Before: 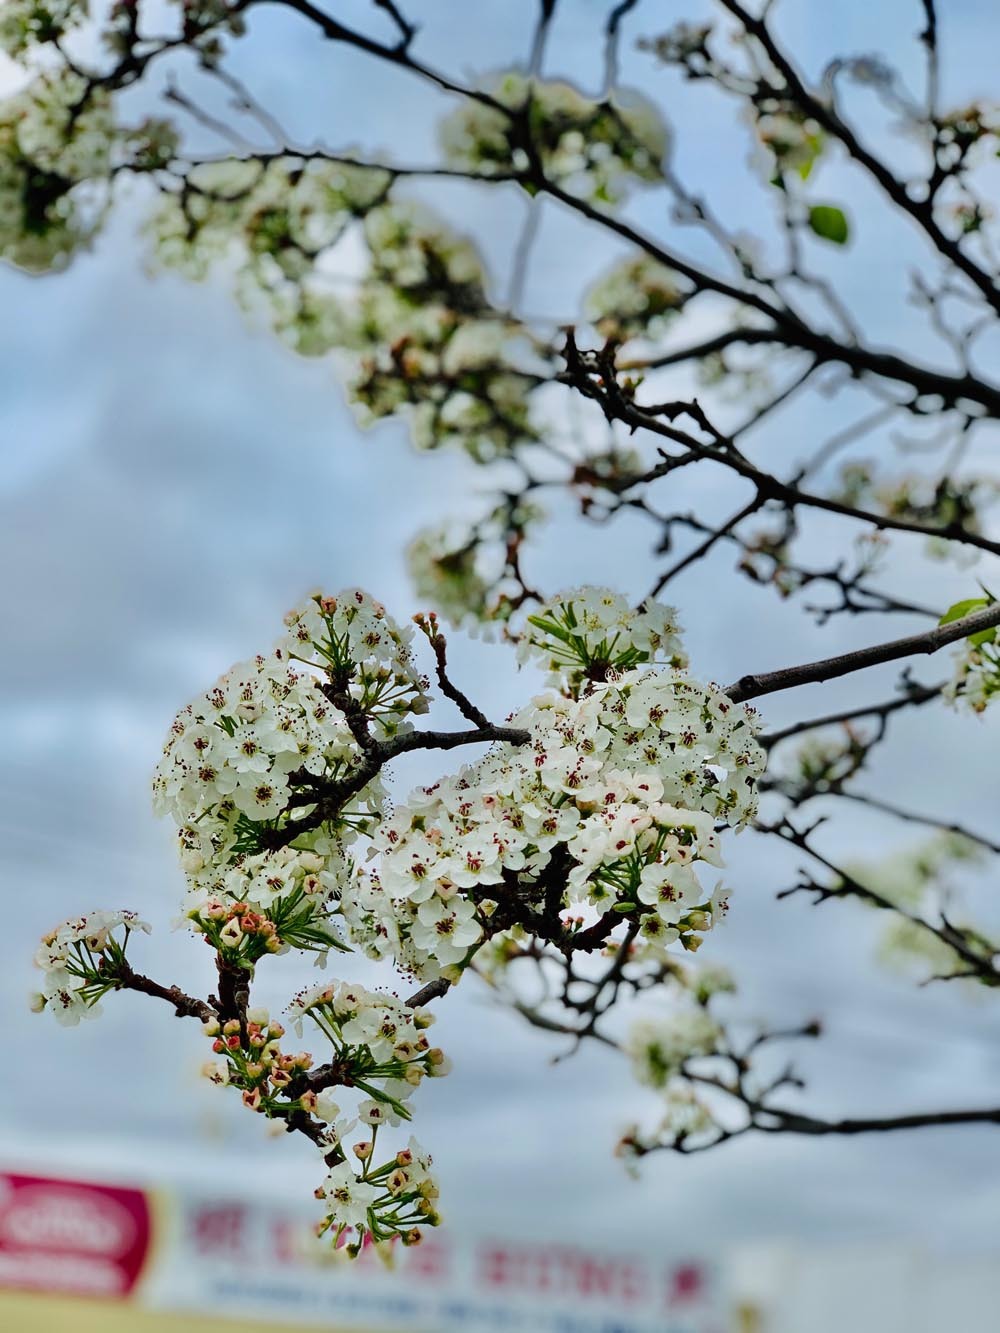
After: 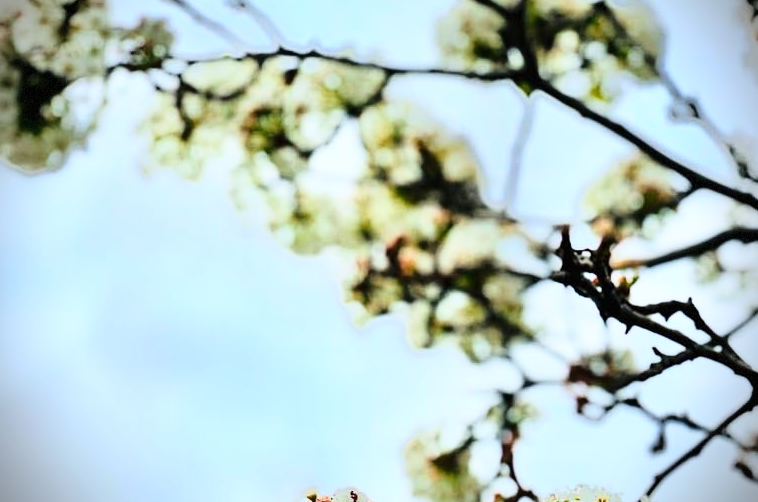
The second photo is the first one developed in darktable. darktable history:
base curve: curves: ch0 [(0, 0) (0.026, 0.03) (0.109, 0.232) (0.351, 0.748) (0.669, 0.968) (1, 1)]
crop: left 0.555%, top 7.64%, right 23.588%, bottom 54.667%
color zones: curves: ch1 [(0, 0.469) (0.072, 0.457) (0.243, 0.494) (0.429, 0.5) (0.571, 0.5) (0.714, 0.5) (0.857, 0.5) (1, 0.469)]; ch2 [(0, 0.499) (0.143, 0.467) (0.242, 0.436) (0.429, 0.493) (0.571, 0.5) (0.714, 0.5) (0.857, 0.5) (1, 0.499)]
vignetting: brightness -0.687, dithering 8-bit output, unbound false
